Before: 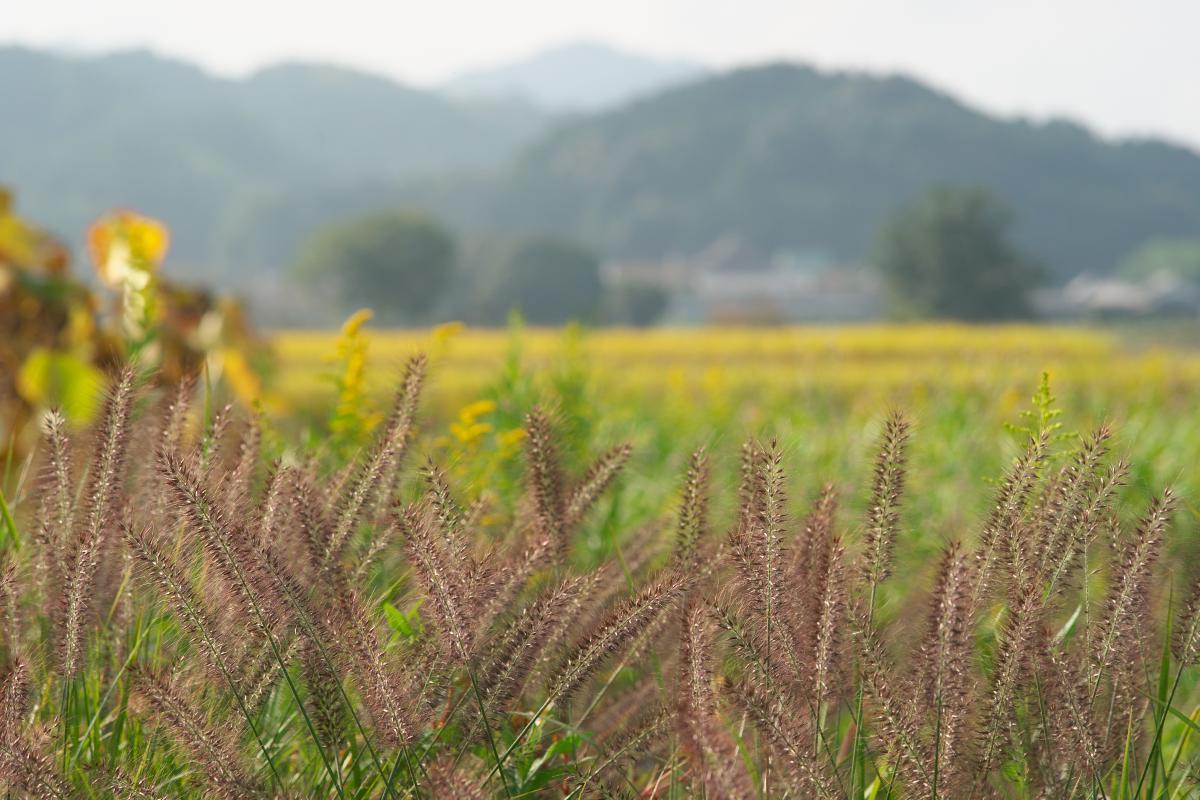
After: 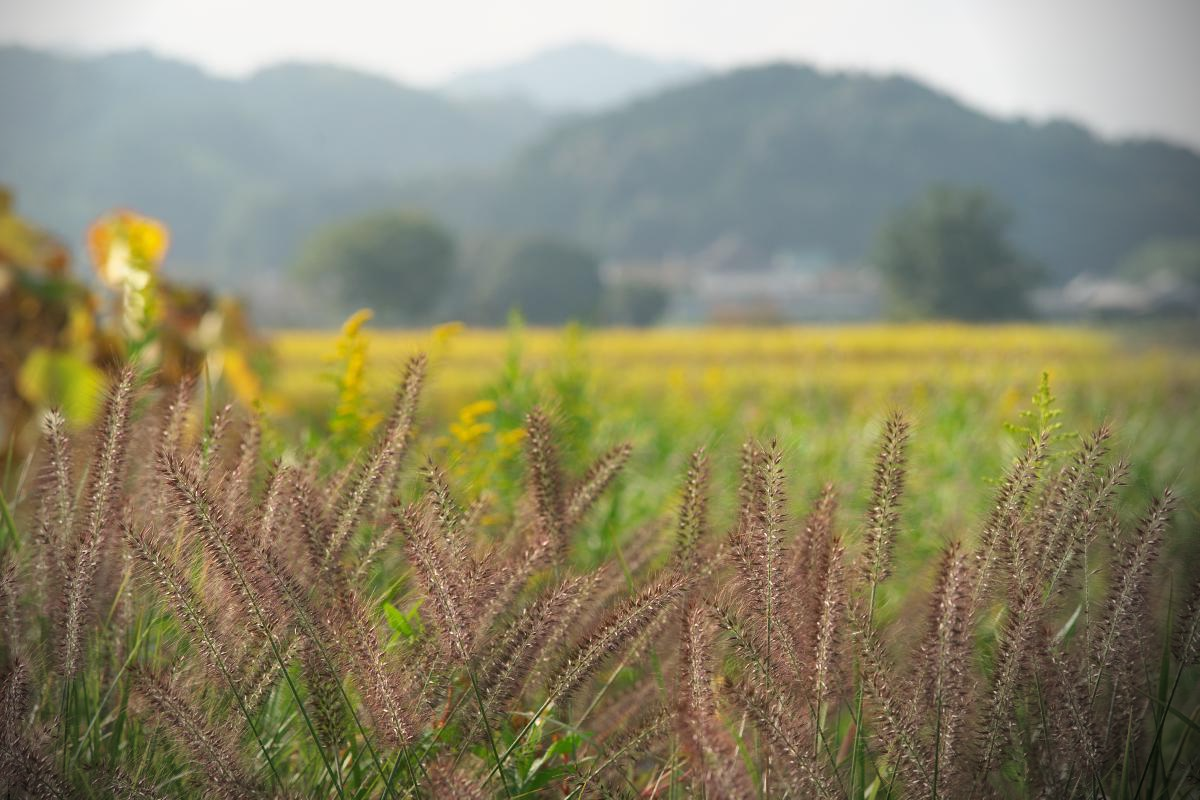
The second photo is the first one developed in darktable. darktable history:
vignetting: brightness -0.884, center (-0.068, -0.312)
